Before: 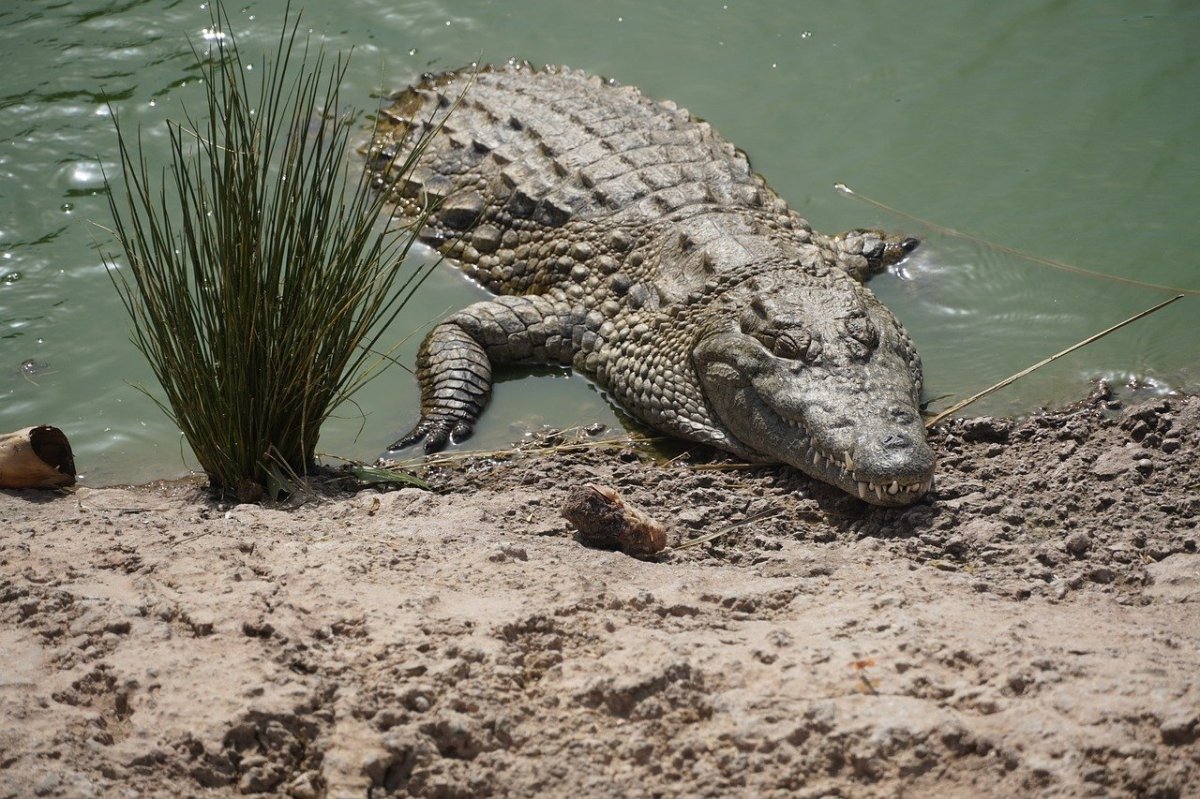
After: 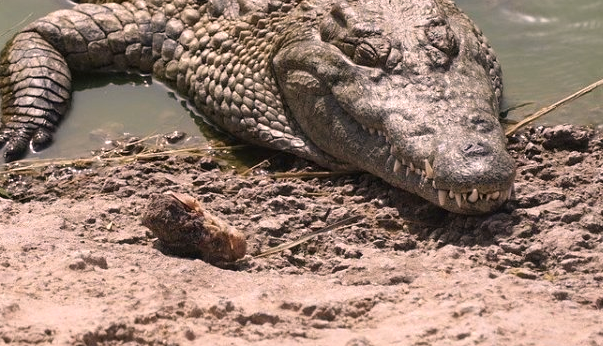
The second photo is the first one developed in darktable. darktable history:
exposure: exposure 0.29 EV, compensate highlight preservation false
crop: left 35.03%, top 36.625%, right 14.663%, bottom 20.057%
tone equalizer: on, module defaults
color correction: highlights a* 12.23, highlights b* 5.41
